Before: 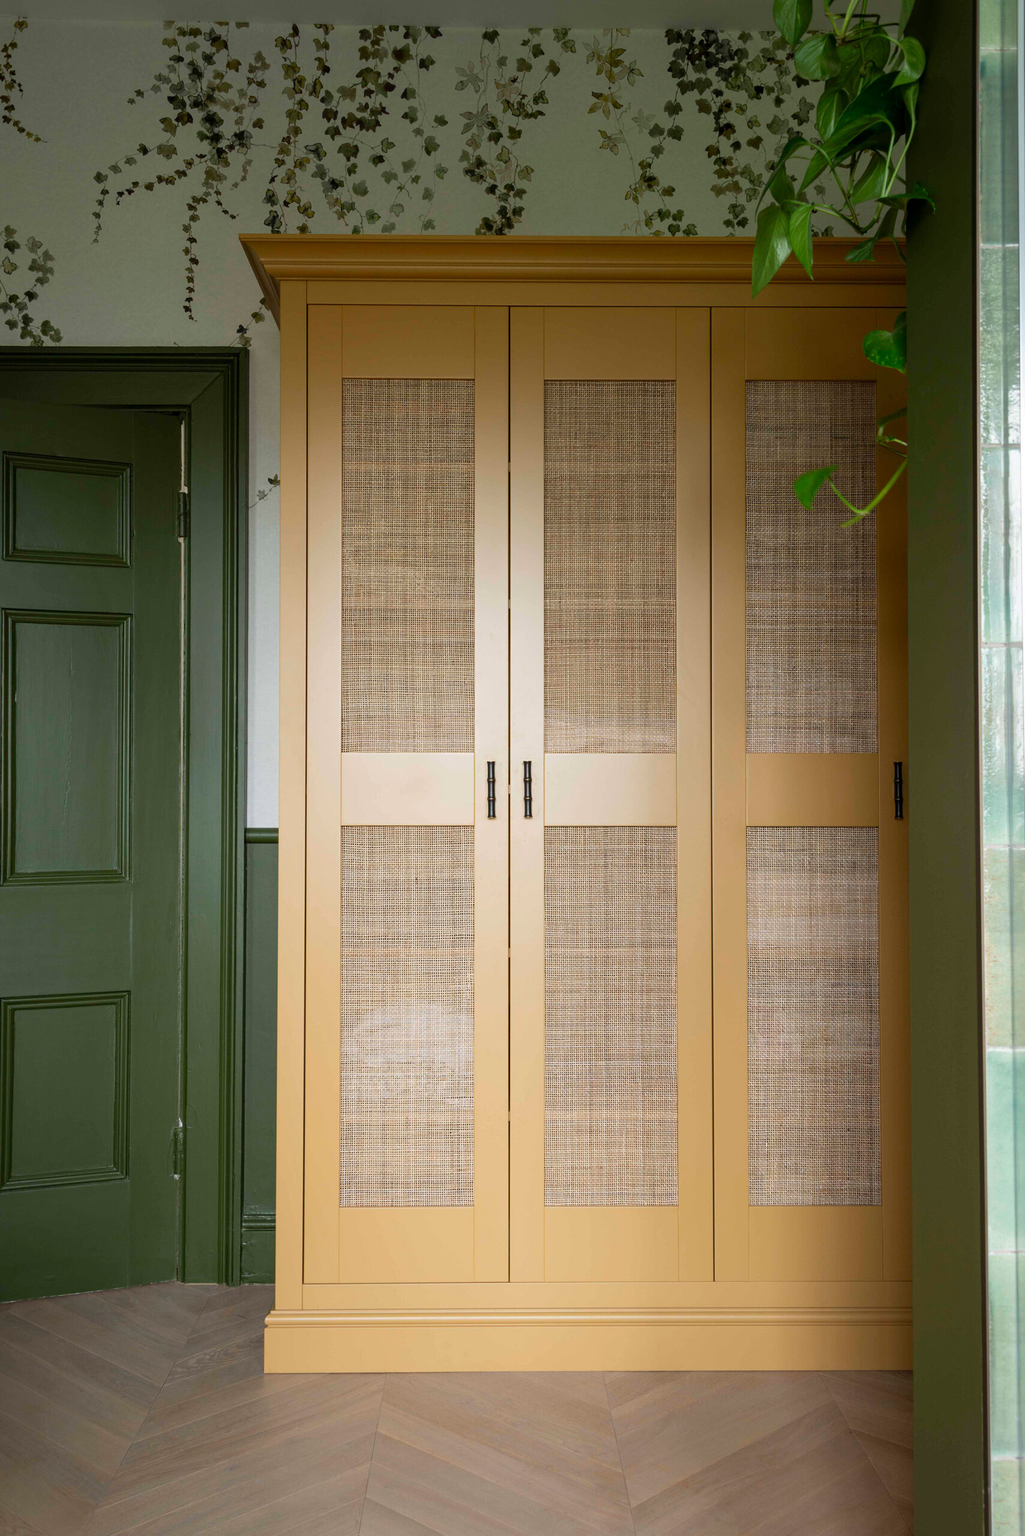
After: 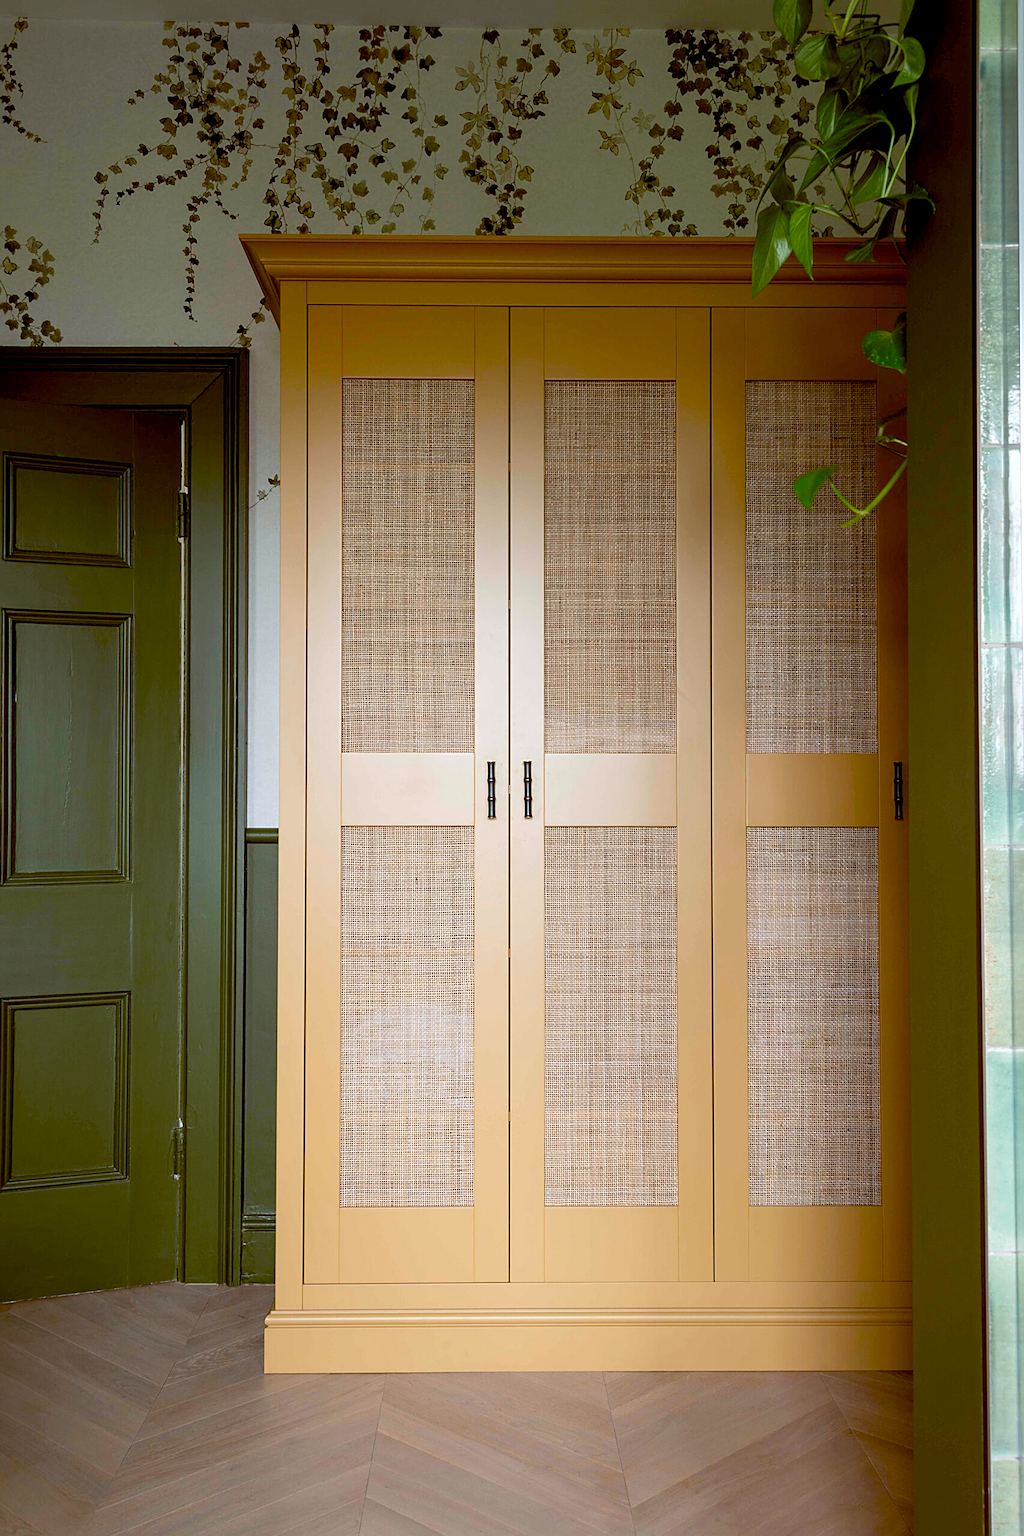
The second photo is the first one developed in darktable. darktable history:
sharpen: on, module defaults
exposure: black level correction 0.007, exposure 0.093 EV, compensate highlight preservation false
color balance: lift [1, 1.015, 1.004, 0.985], gamma [1, 0.958, 0.971, 1.042], gain [1, 0.956, 0.977, 1.044]
levels: levels [0.016, 0.5, 0.996]
